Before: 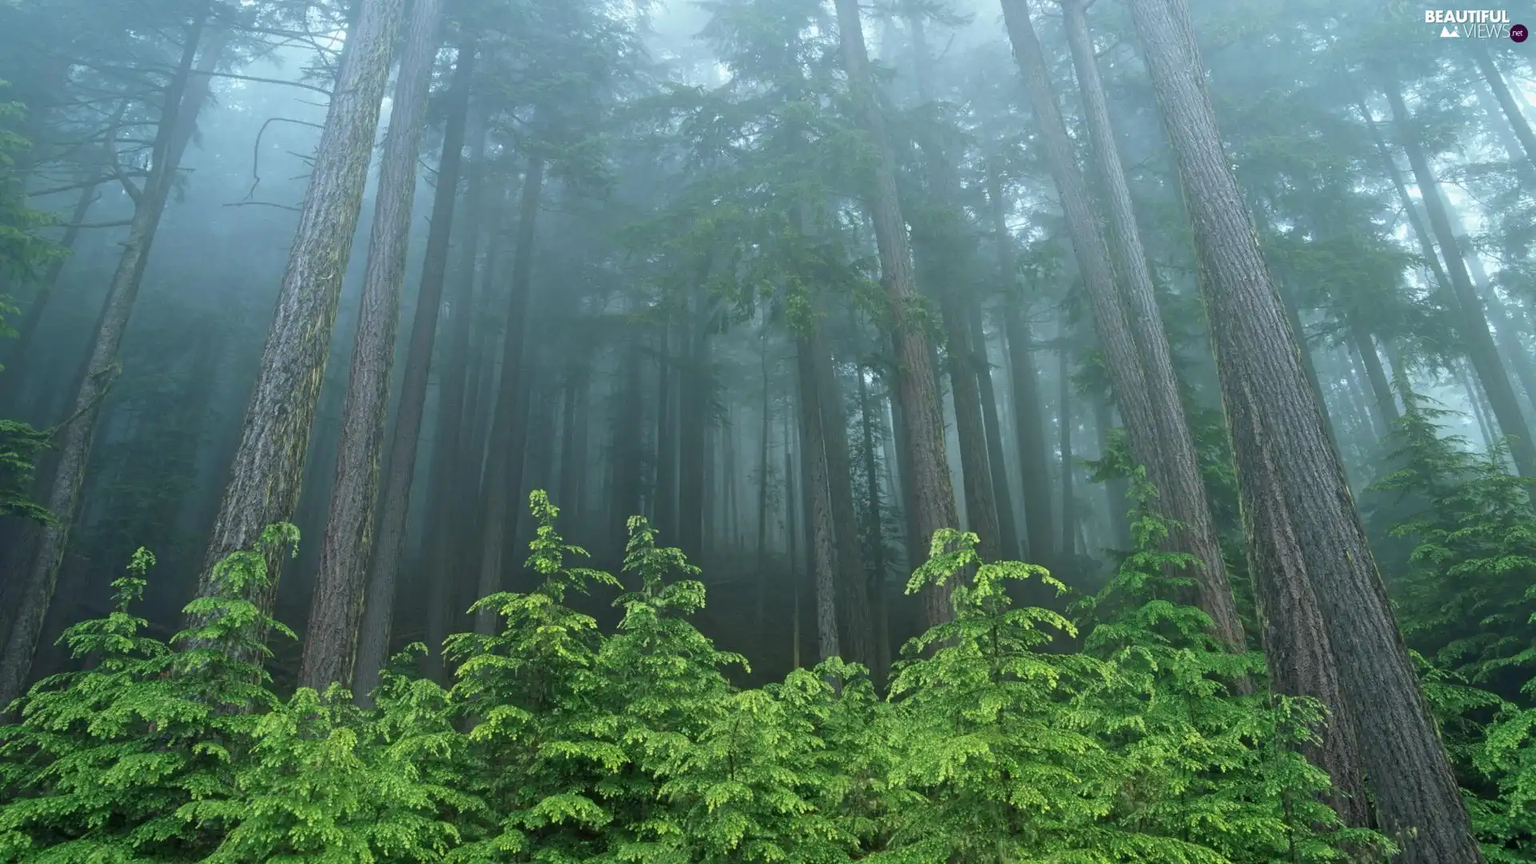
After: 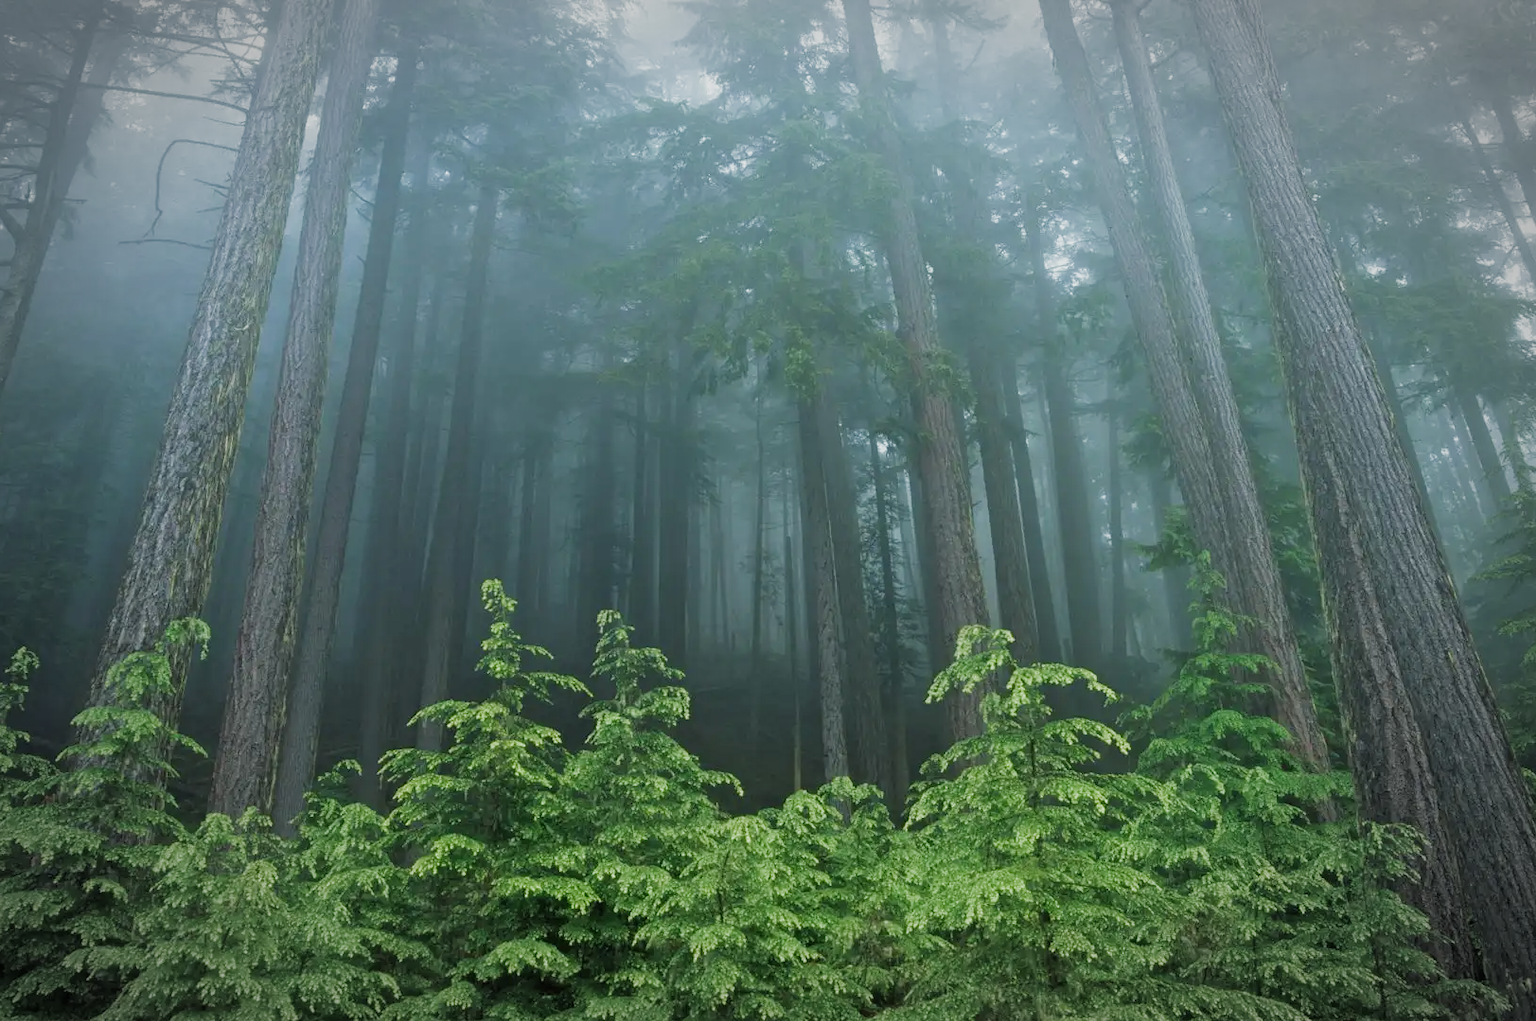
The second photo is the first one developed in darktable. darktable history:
filmic rgb: black relative exposure -16 EV, white relative exposure 2.93 EV, hardness 10, color science v4 (2020), iterations of high-quality reconstruction 0, contrast in shadows soft, contrast in highlights soft
crop: left 7.997%, right 7.471%
vignetting: automatic ratio true
